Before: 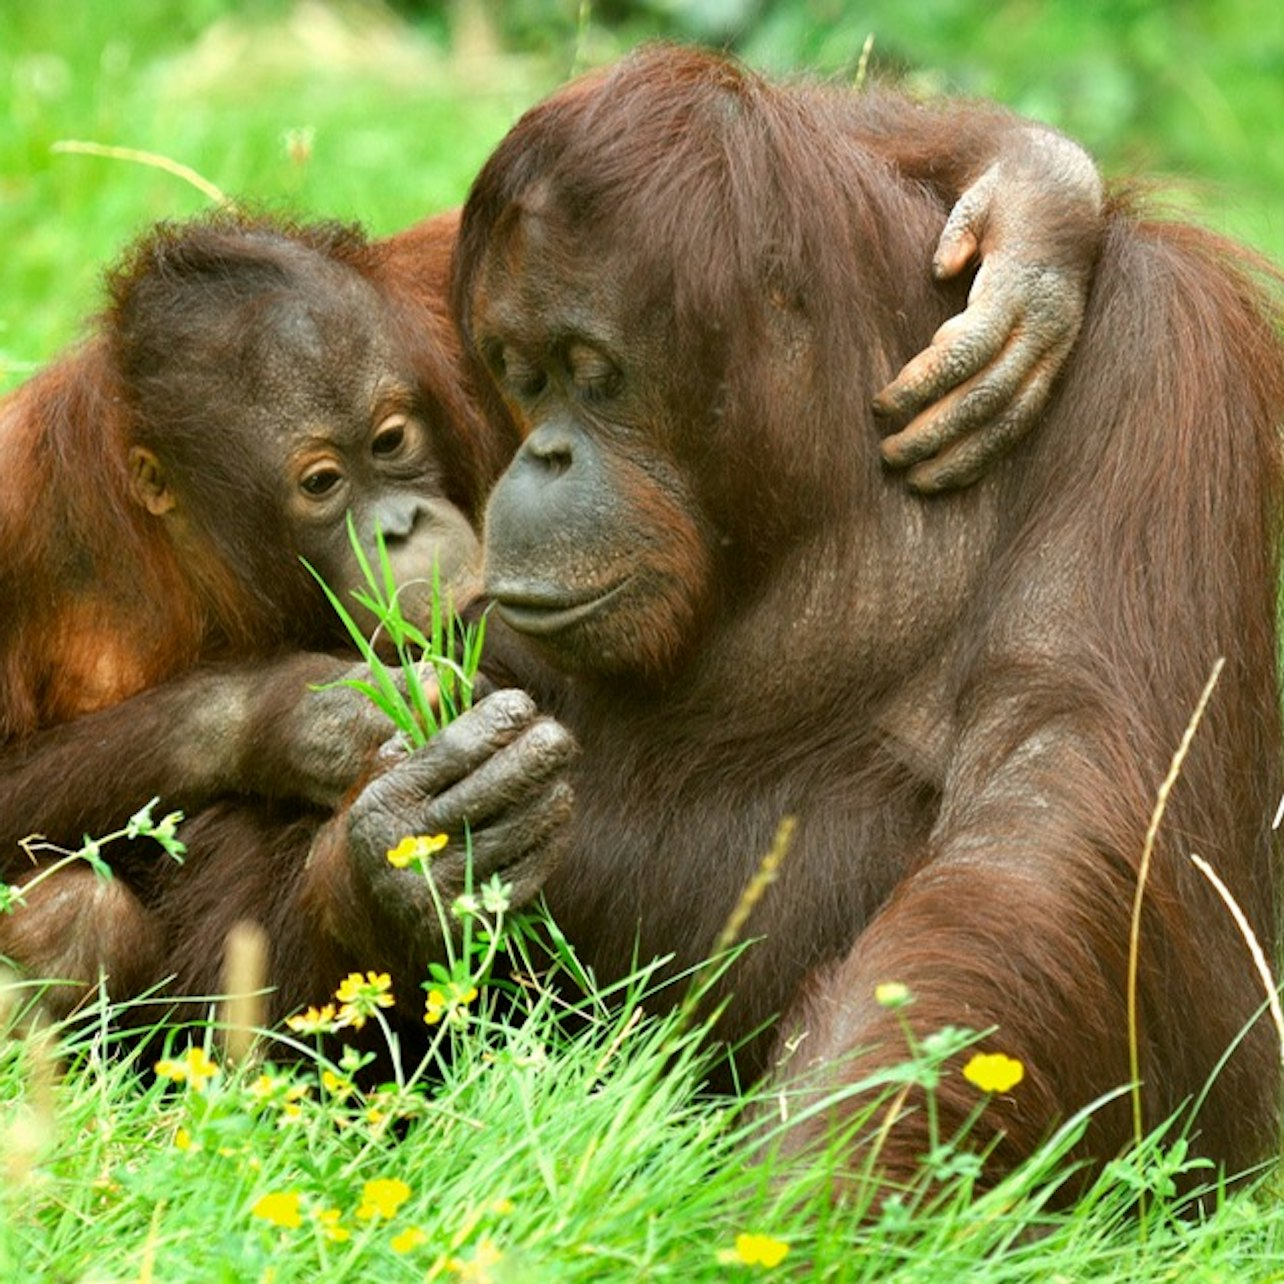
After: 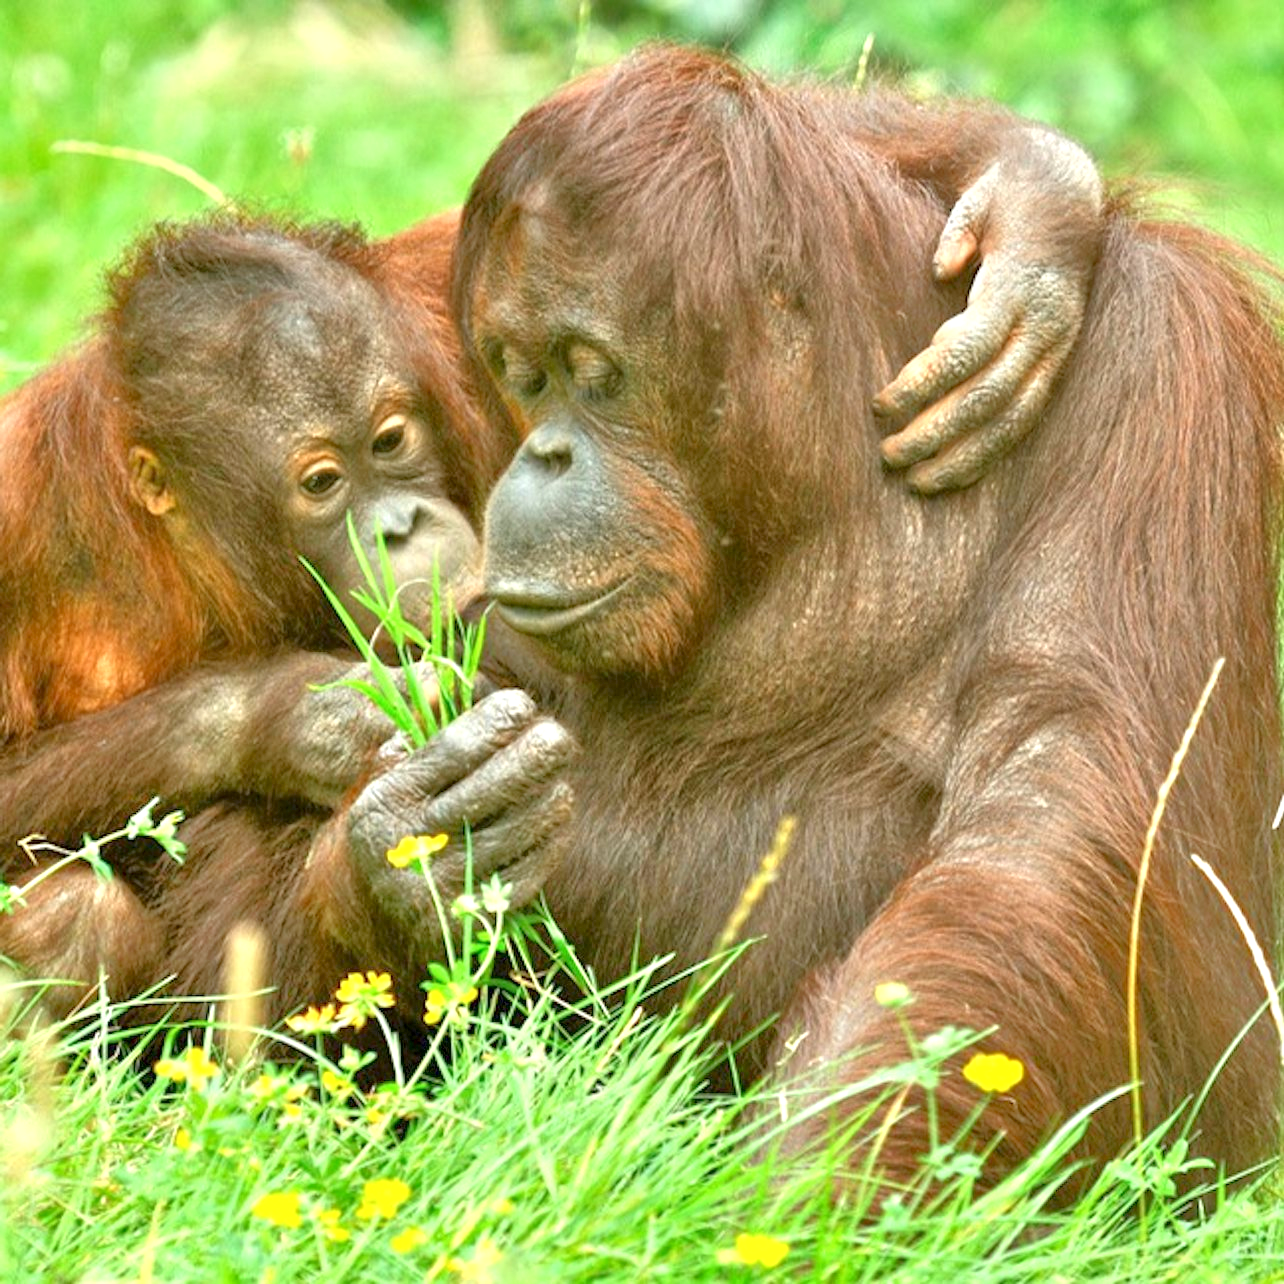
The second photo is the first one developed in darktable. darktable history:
local contrast: highlights 102%, shadows 98%, detail 120%, midtone range 0.2
tone equalizer: -8 EV 1.98 EV, -7 EV 1.98 EV, -6 EV 1.98 EV, -5 EV 1.96 EV, -4 EV 1.97 EV, -3 EV 1.48 EV, -2 EV 0.972 EV, -1 EV 0.508 EV
exposure: exposure 0.2 EV, compensate exposure bias true, compensate highlight preservation false
